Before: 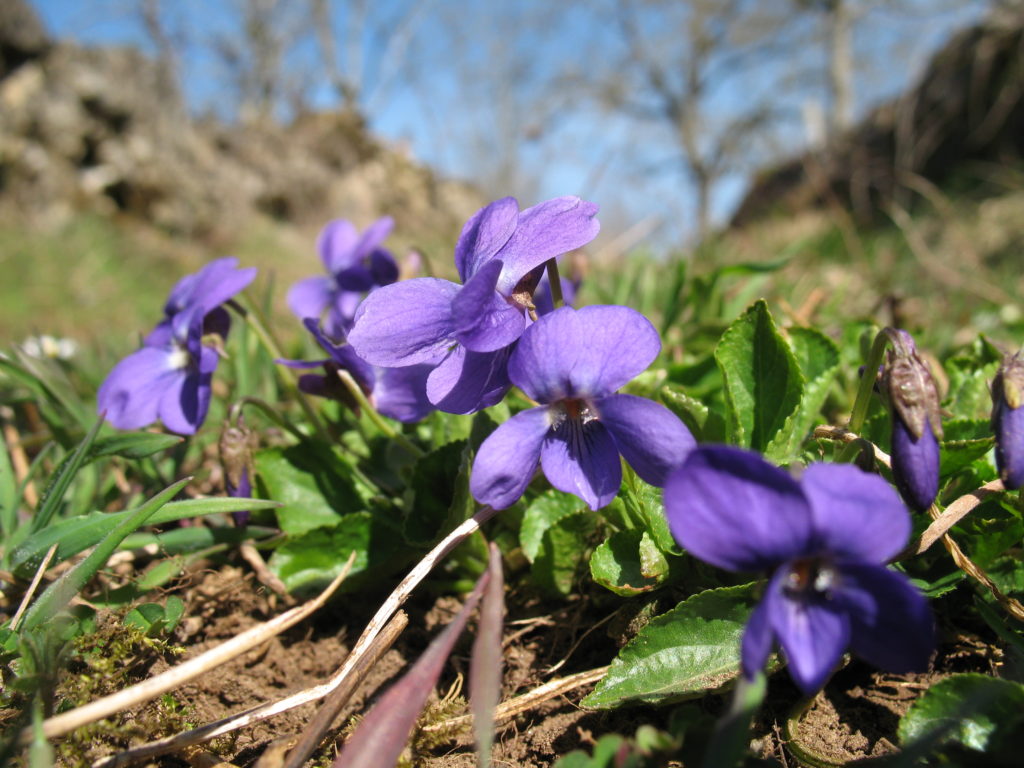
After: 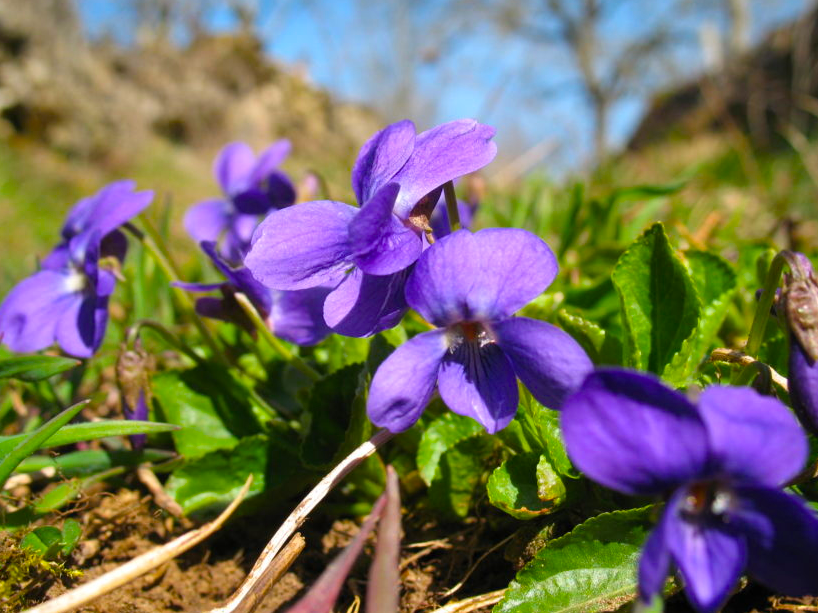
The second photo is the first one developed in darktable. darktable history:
crop and rotate: left 10.071%, top 10.071%, right 10.02%, bottom 10.02%
color balance rgb: linear chroma grading › global chroma 15%, perceptual saturation grading › global saturation 30%
